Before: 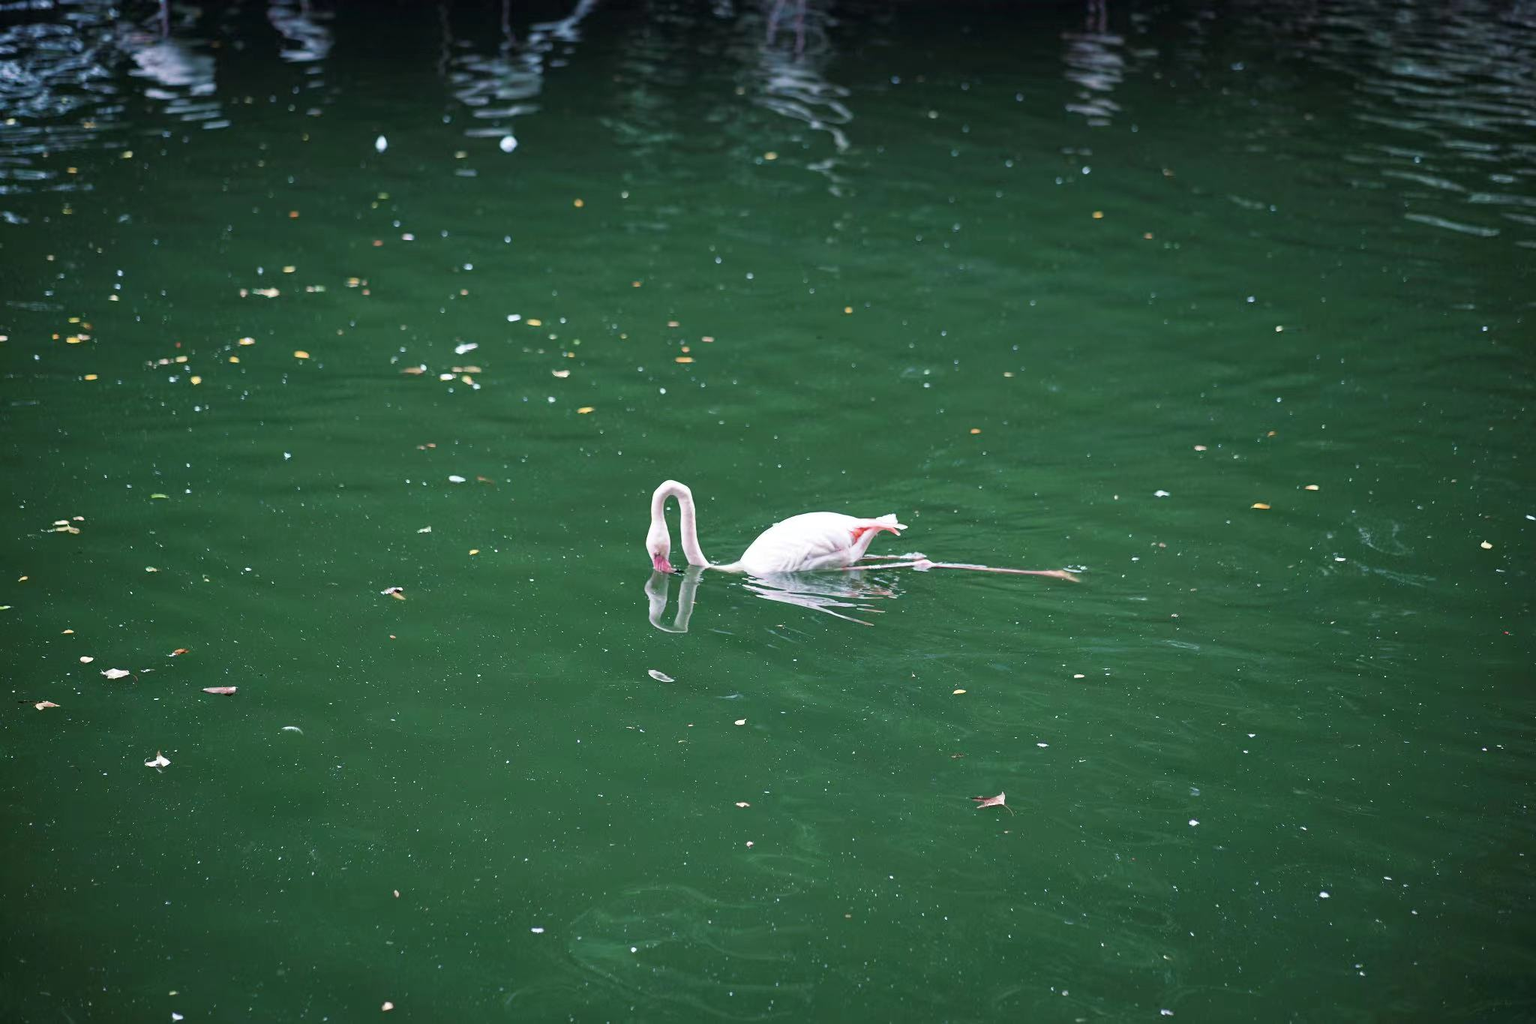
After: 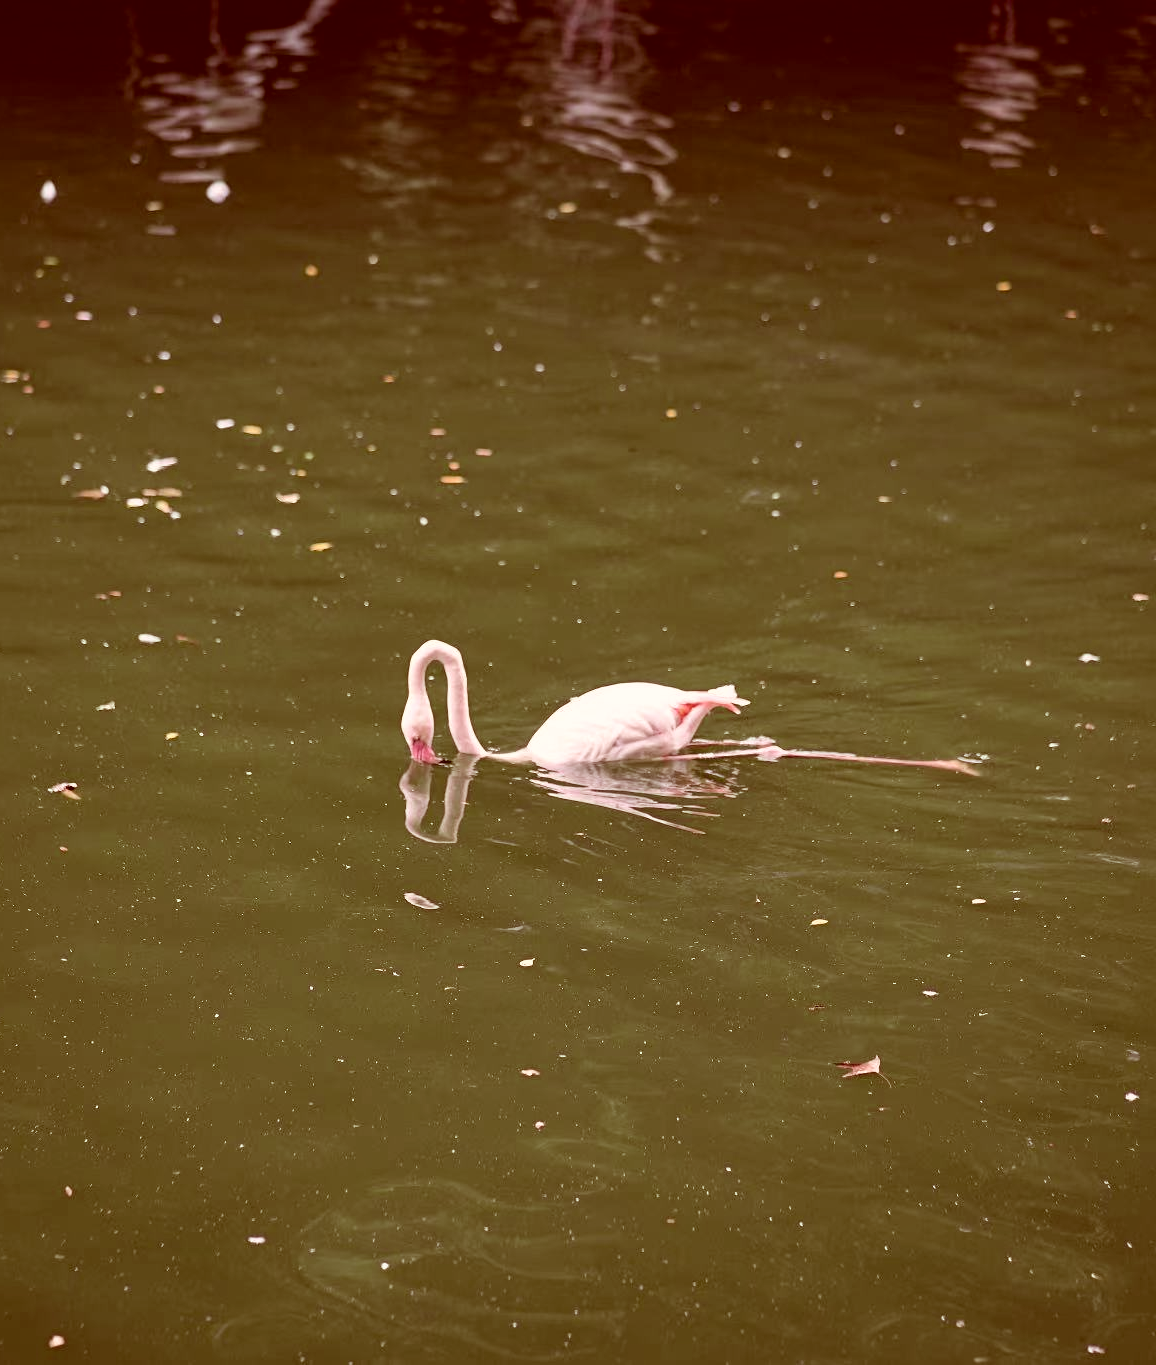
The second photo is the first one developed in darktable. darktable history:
local contrast: mode bilateral grid, contrast 20, coarseness 50, detail 119%, midtone range 0.2
crop and rotate: left 22.479%, right 21.054%
color correction: highlights a* 9.25, highlights b* 9, shadows a* 39.71, shadows b* 39.91, saturation 0.768
